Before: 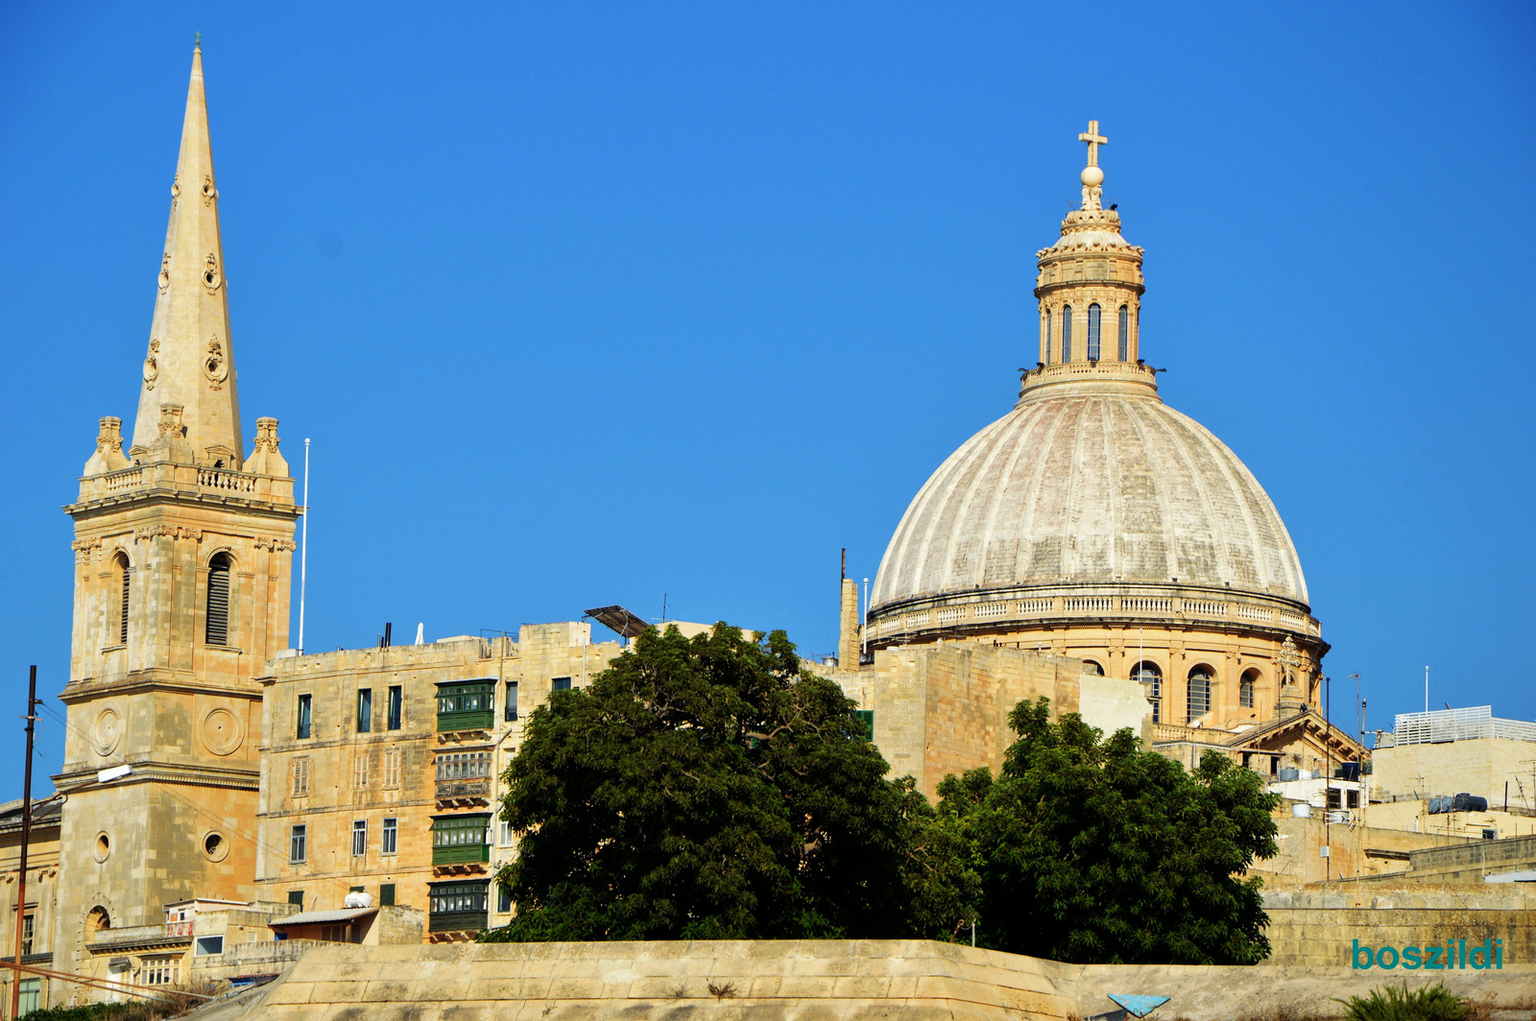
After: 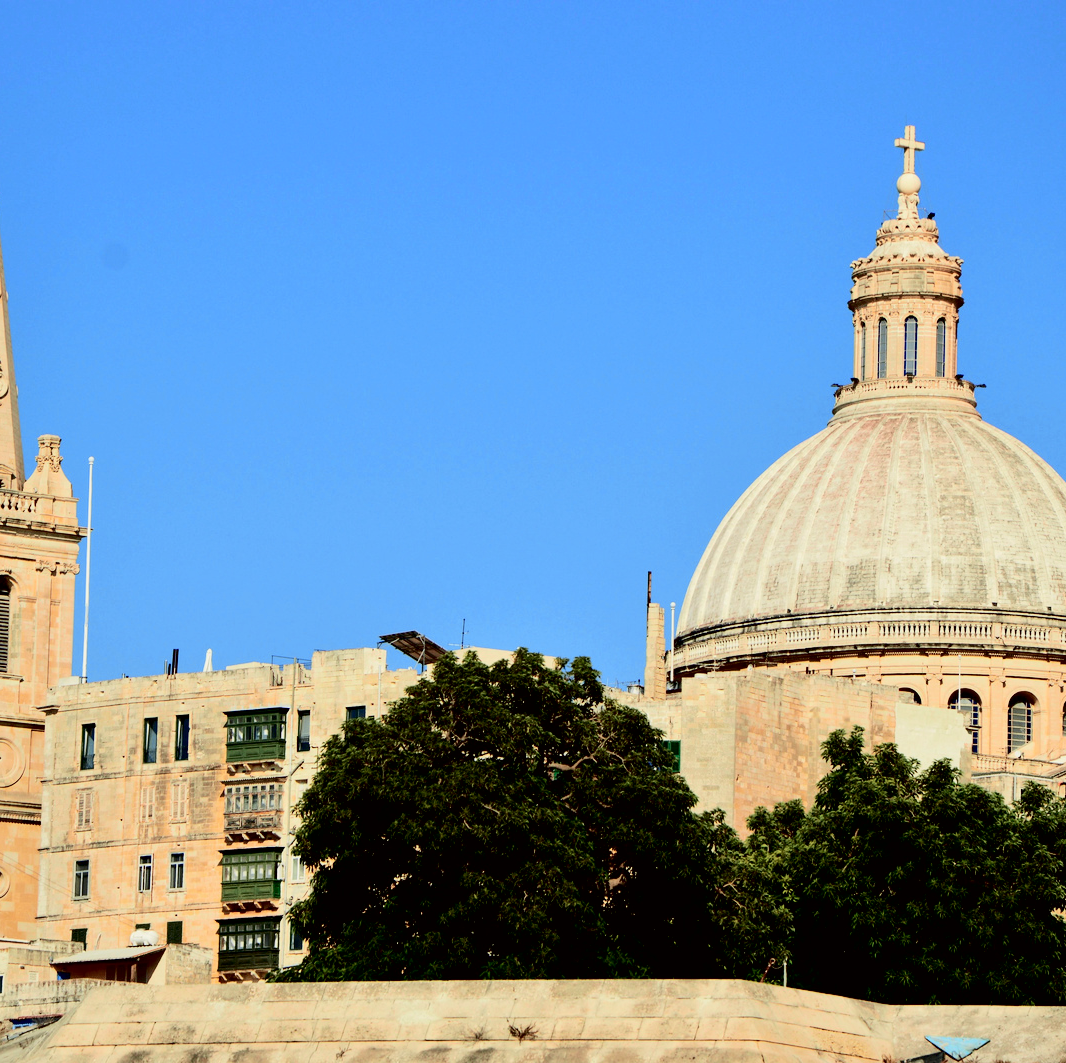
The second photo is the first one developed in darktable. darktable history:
exposure: black level correction 0.009, exposure 0.109 EV, compensate highlight preservation false
tone curve: curves: ch0 [(0, 0) (0.049, 0.01) (0.154, 0.081) (0.491, 0.56) (0.739, 0.794) (0.992, 0.937)]; ch1 [(0, 0) (0.172, 0.123) (0.317, 0.272) (0.401, 0.422) (0.499, 0.497) (0.531, 0.54) (0.615, 0.603) (0.741, 0.783) (1, 1)]; ch2 [(0, 0) (0.411, 0.424) (0.462, 0.483) (0.544, 0.56) (0.686, 0.638) (1, 1)], color space Lab, independent channels, preserve colors none
crop and rotate: left 14.338%, right 19.015%
